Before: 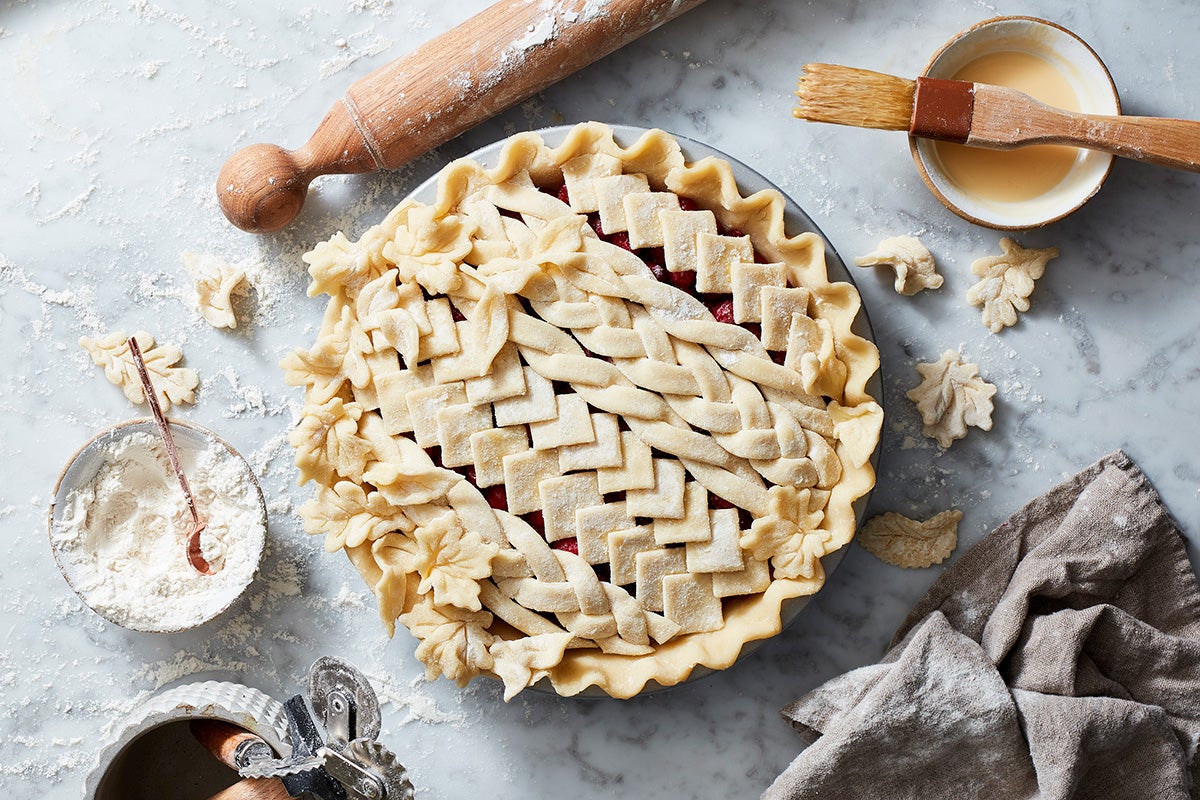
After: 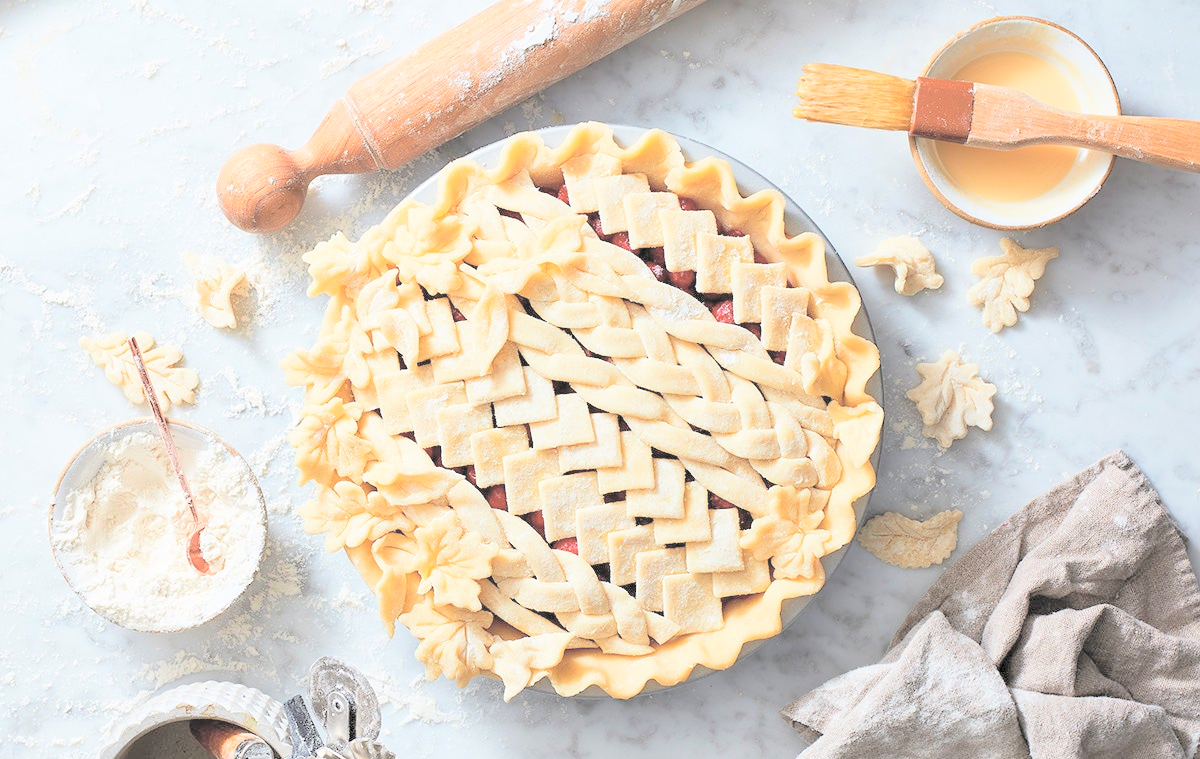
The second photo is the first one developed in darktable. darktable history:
contrast brightness saturation: brightness 1
crop and rotate: top 0%, bottom 5.097%
